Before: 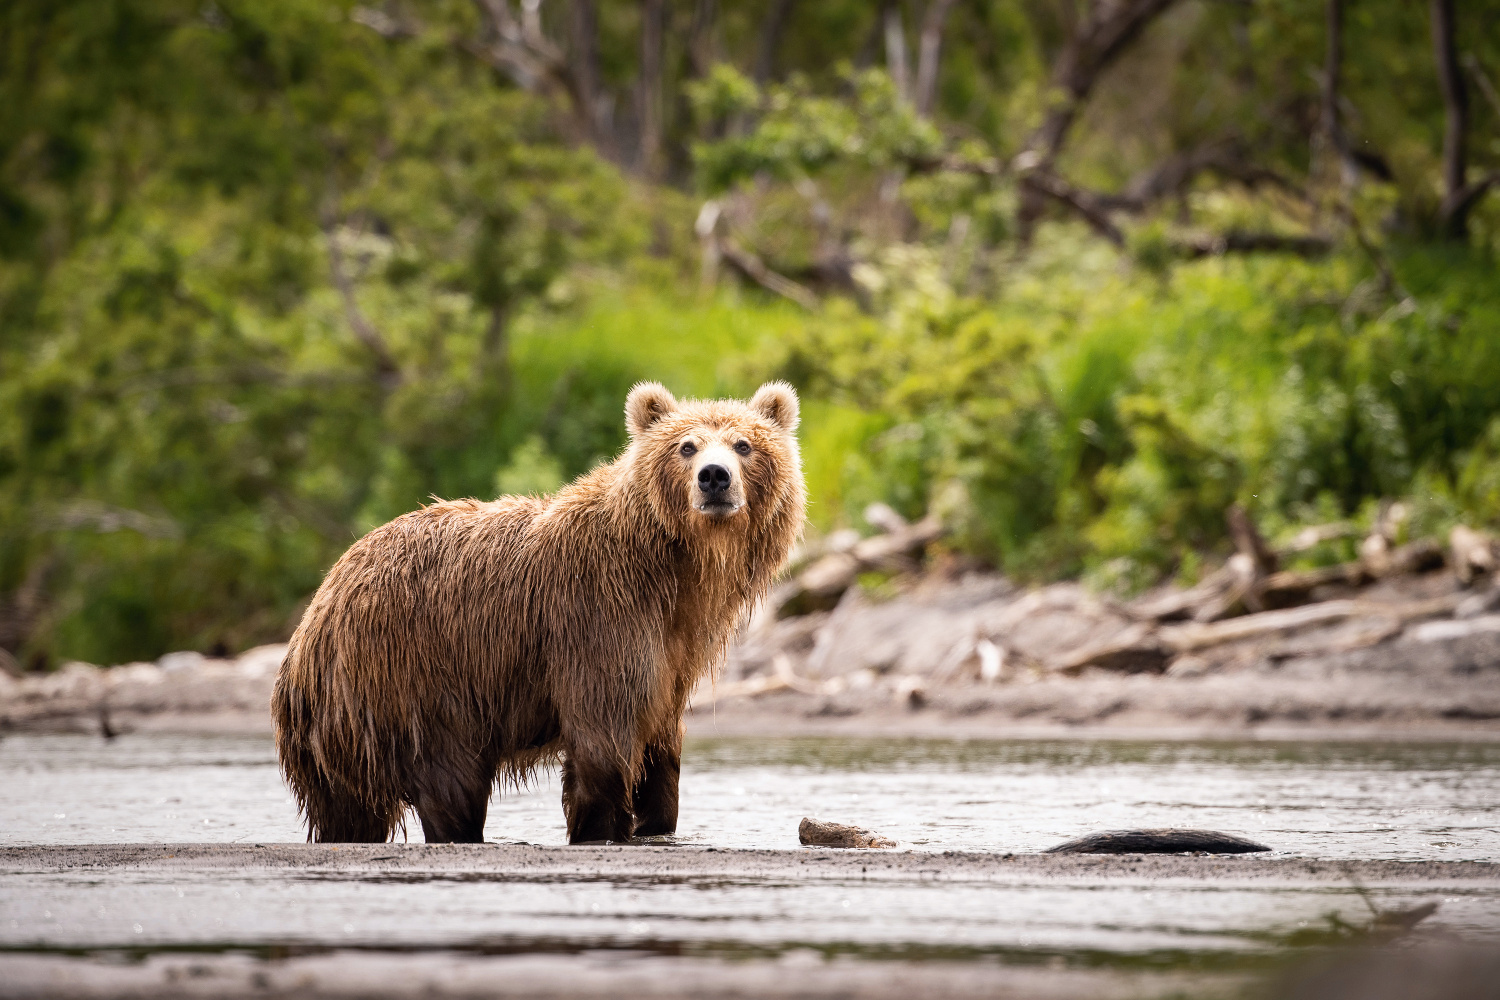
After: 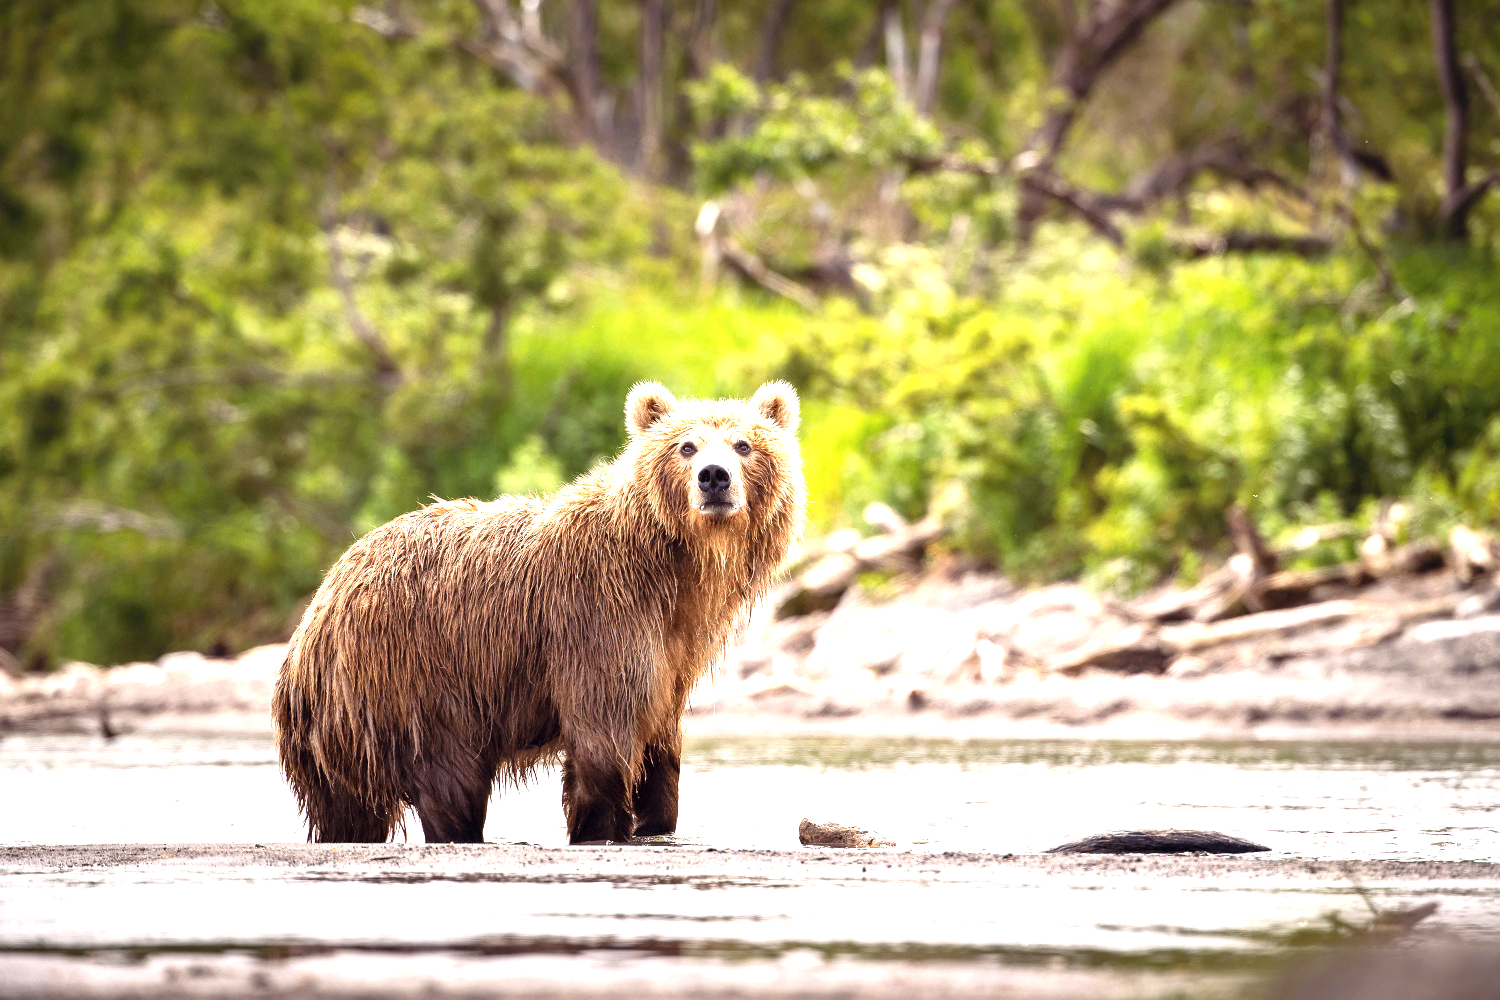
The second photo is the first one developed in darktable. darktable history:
color balance rgb: shadows lift › chroma 6.08%, shadows lift › hue 304.93°, linear chroma grading › global chroma 0.504%, perceptual saturation grading › global saturation -0.143%
exposure: exposure 1.156 EV, compensate highlight preservation false
